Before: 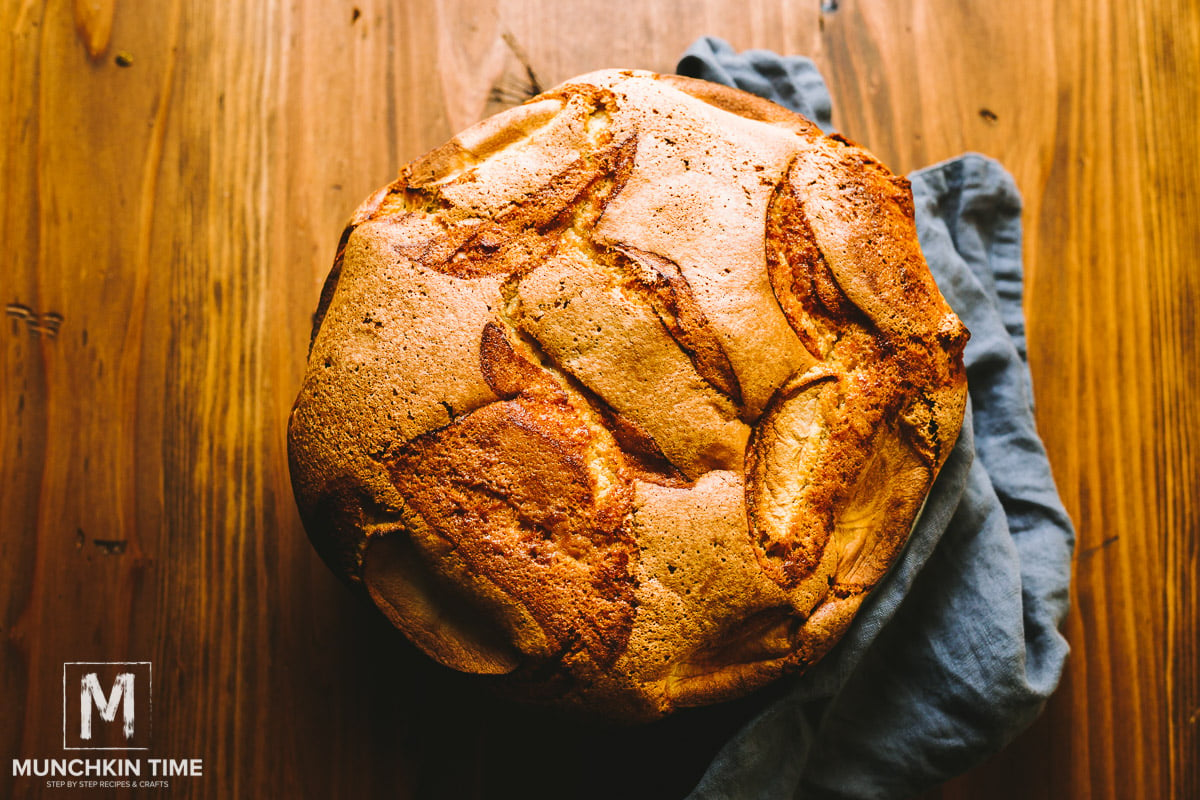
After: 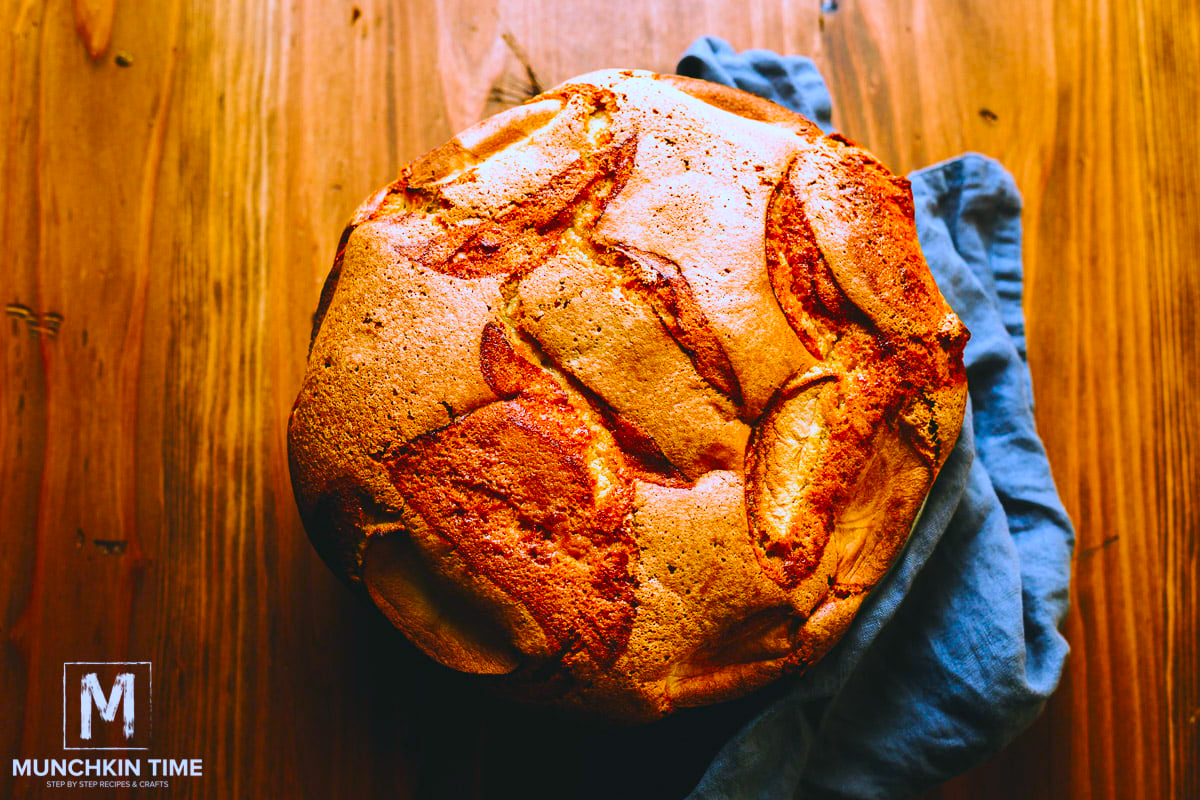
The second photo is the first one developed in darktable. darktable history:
color correction: saturation 1.8
color calibration: illuminant as shot in camera, x 0.369, y 0.376, temperature 4328.46 K, gamut compression 3
white balance: red 0.984, blue 1.059
